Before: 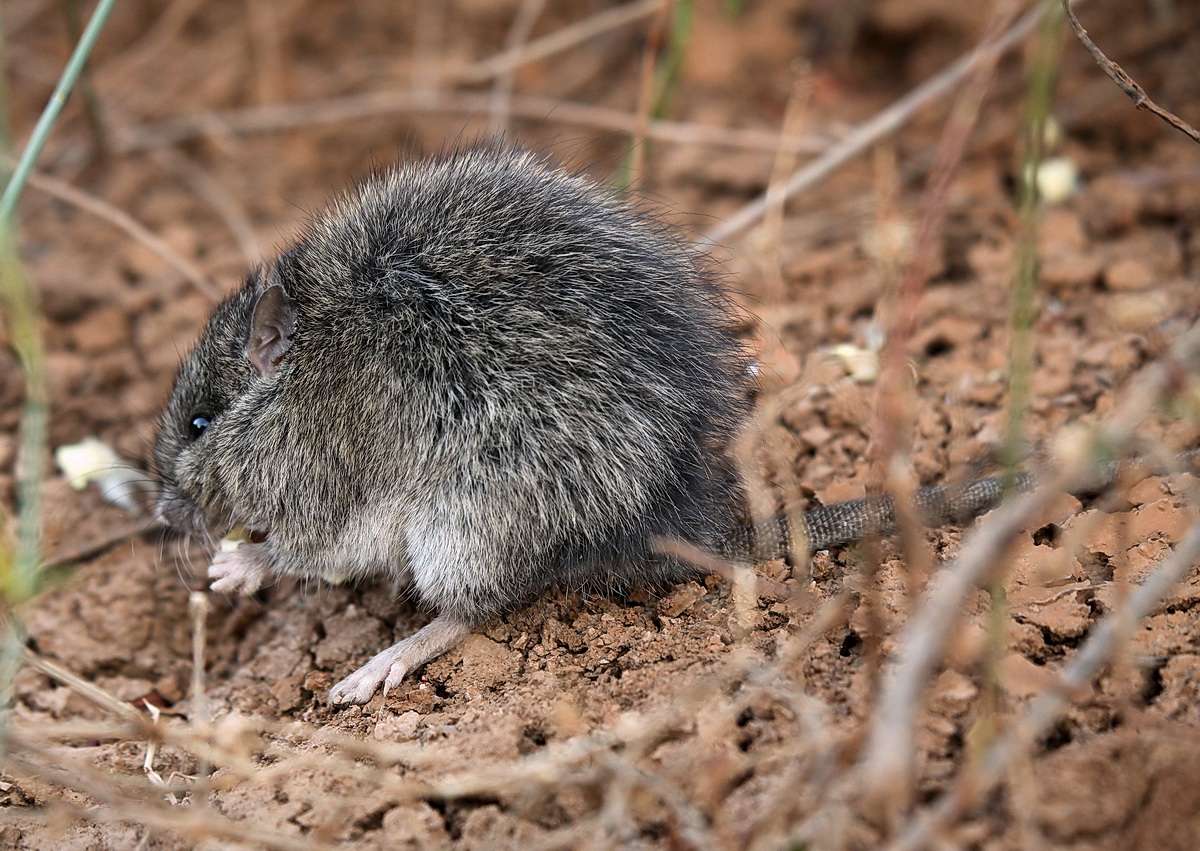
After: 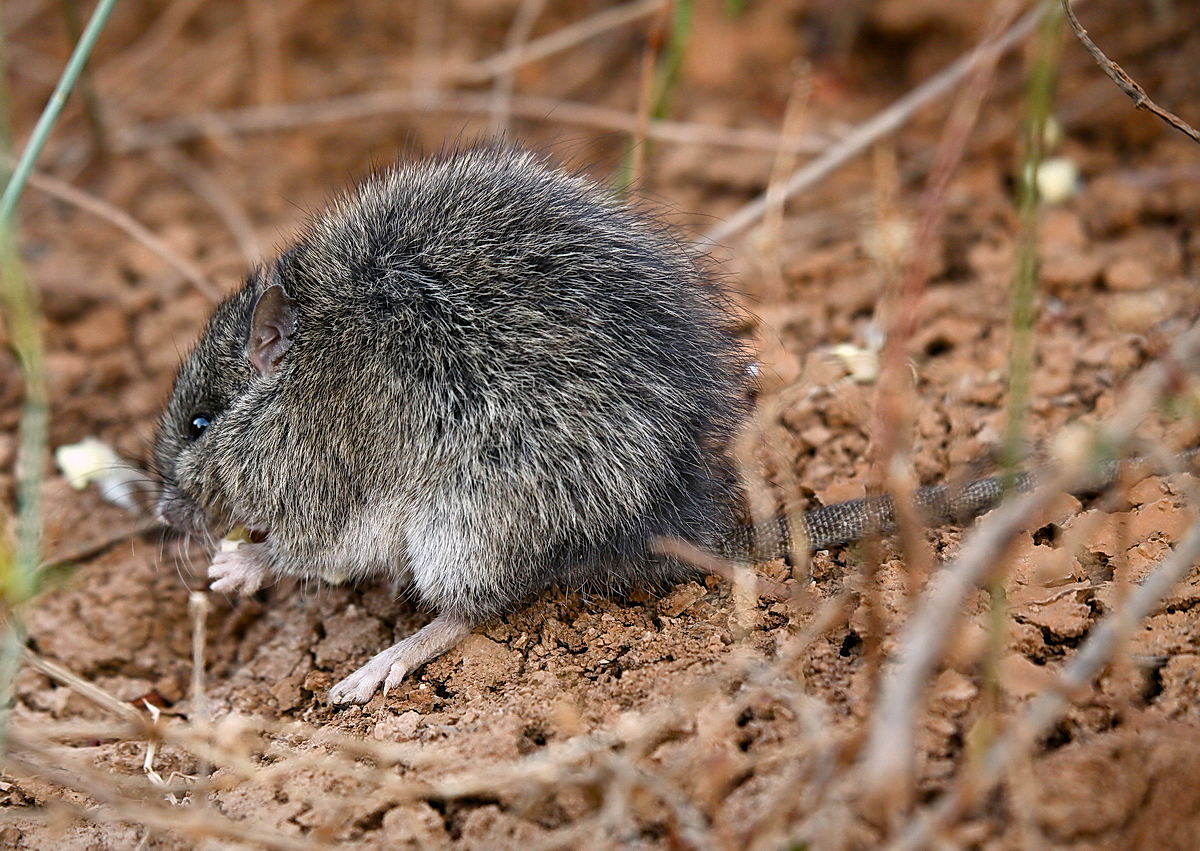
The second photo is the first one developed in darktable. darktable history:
sharpen: amount 0.209
color balance rgb: perceptual saturation grading › global saturation 20%, perceptual saturation grading › highlights -24.739%, perceptual saturation grading › shadows 24.48%, global vibrance 9.4%
